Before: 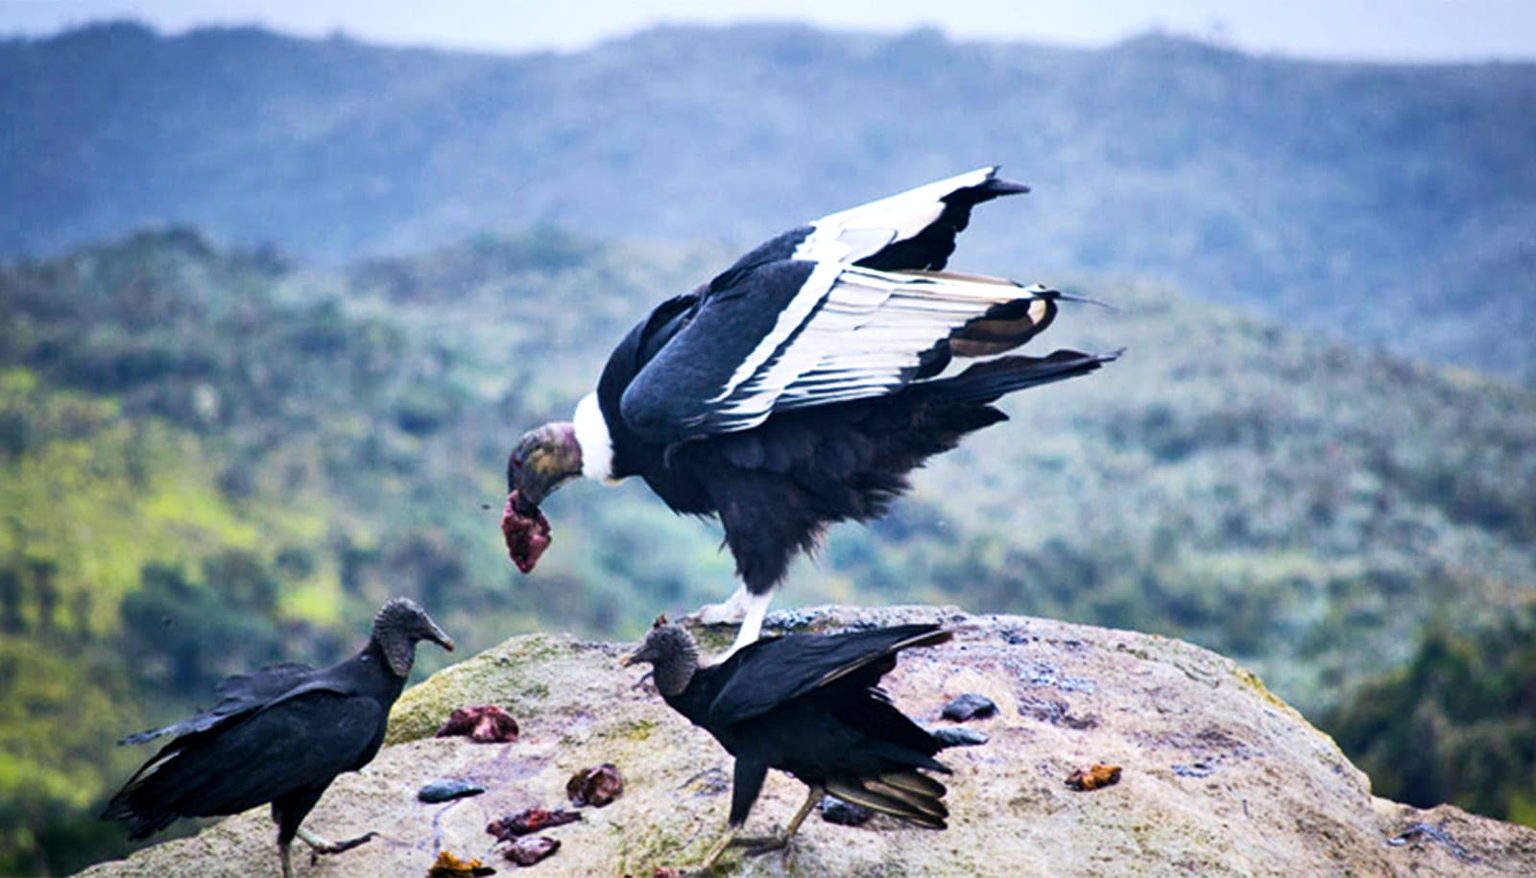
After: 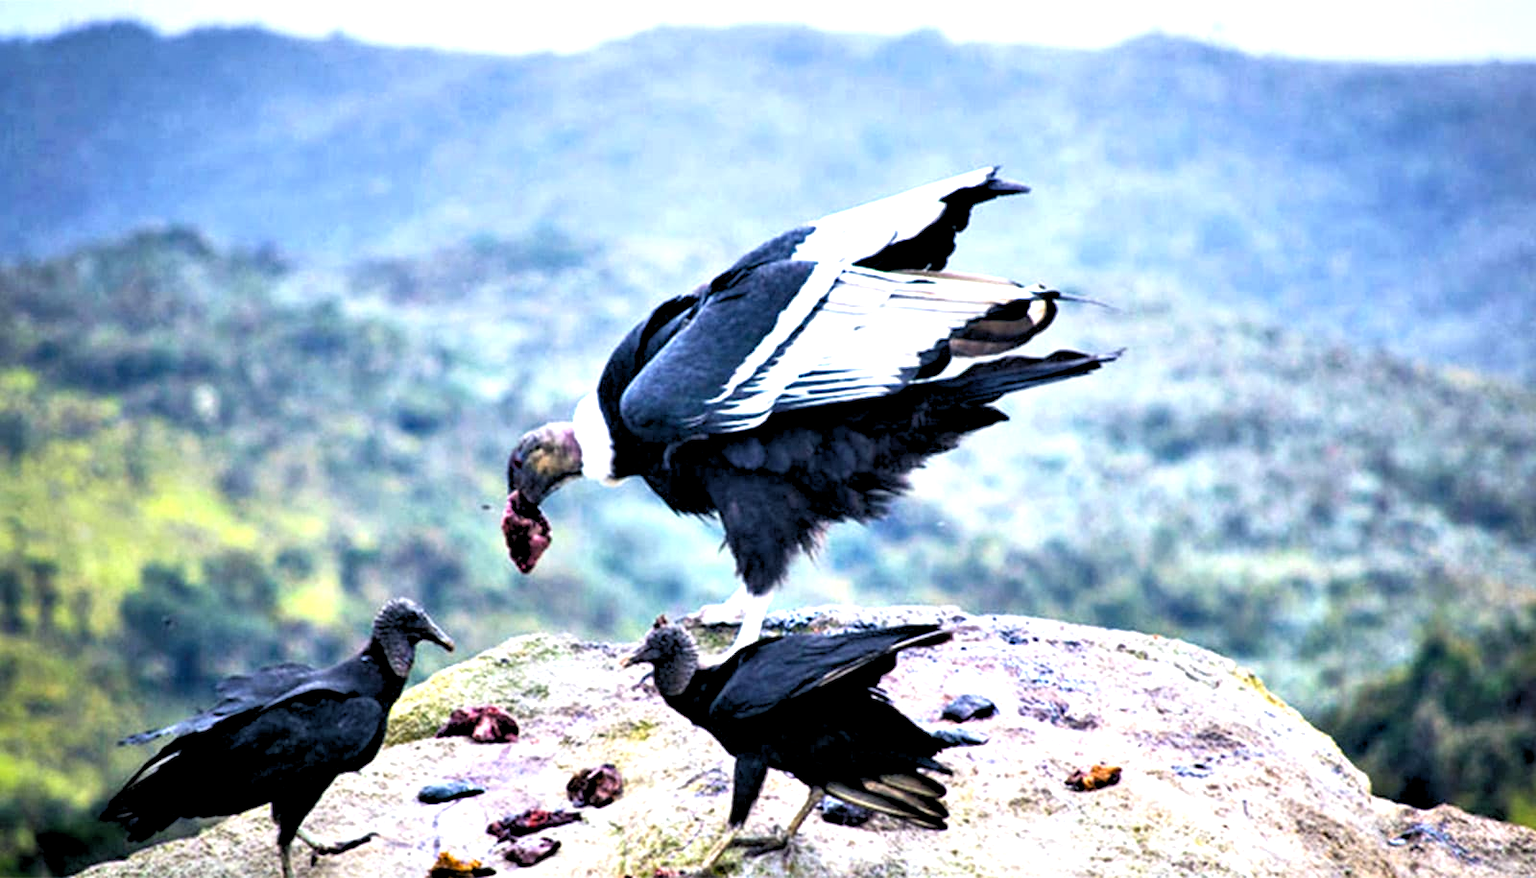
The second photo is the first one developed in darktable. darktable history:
rgb levels: levels [[0.01, 0.419, 0.839], [0, 0.5, 1], [0, 0.5, 1]]
contrast equalizer: octaves 7, y [[0.6 ×6], [0.55 ×6], [0 ×6], [0 ×6], [0 ×6]], mix 0.29
exposure: black level correction 0.001, exposure 0.5 EV, compensate exposure bias true, compensate highlight preservation false
